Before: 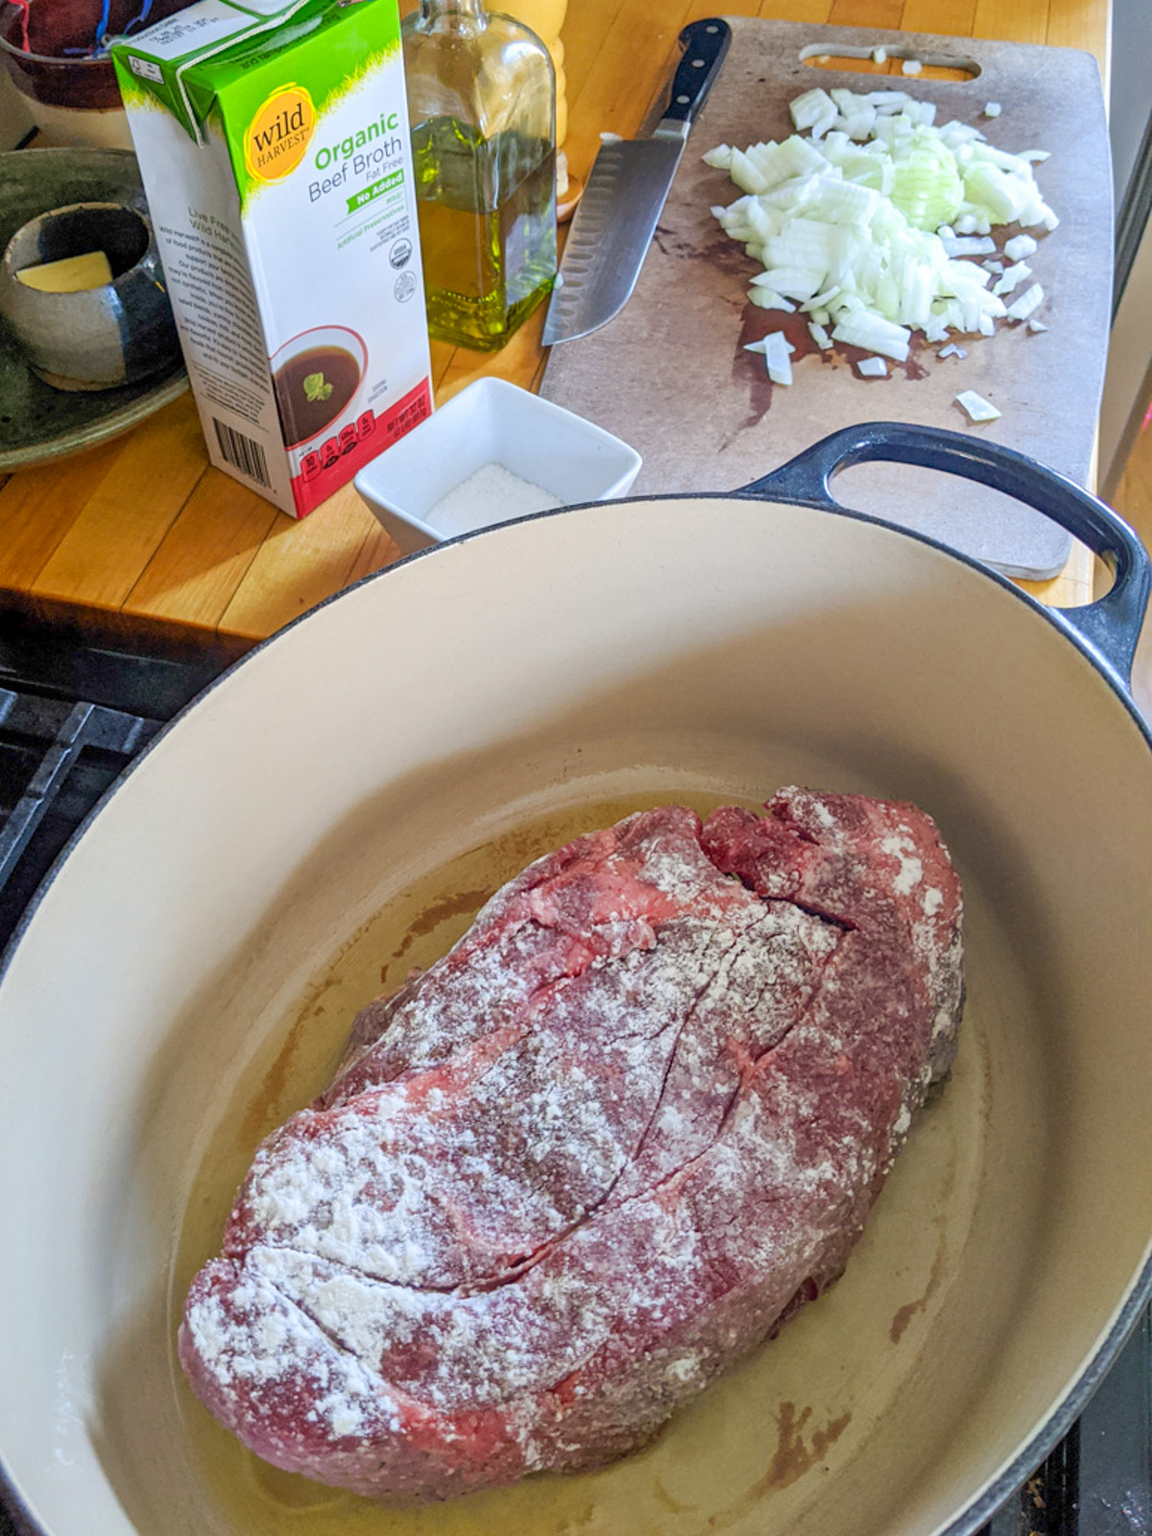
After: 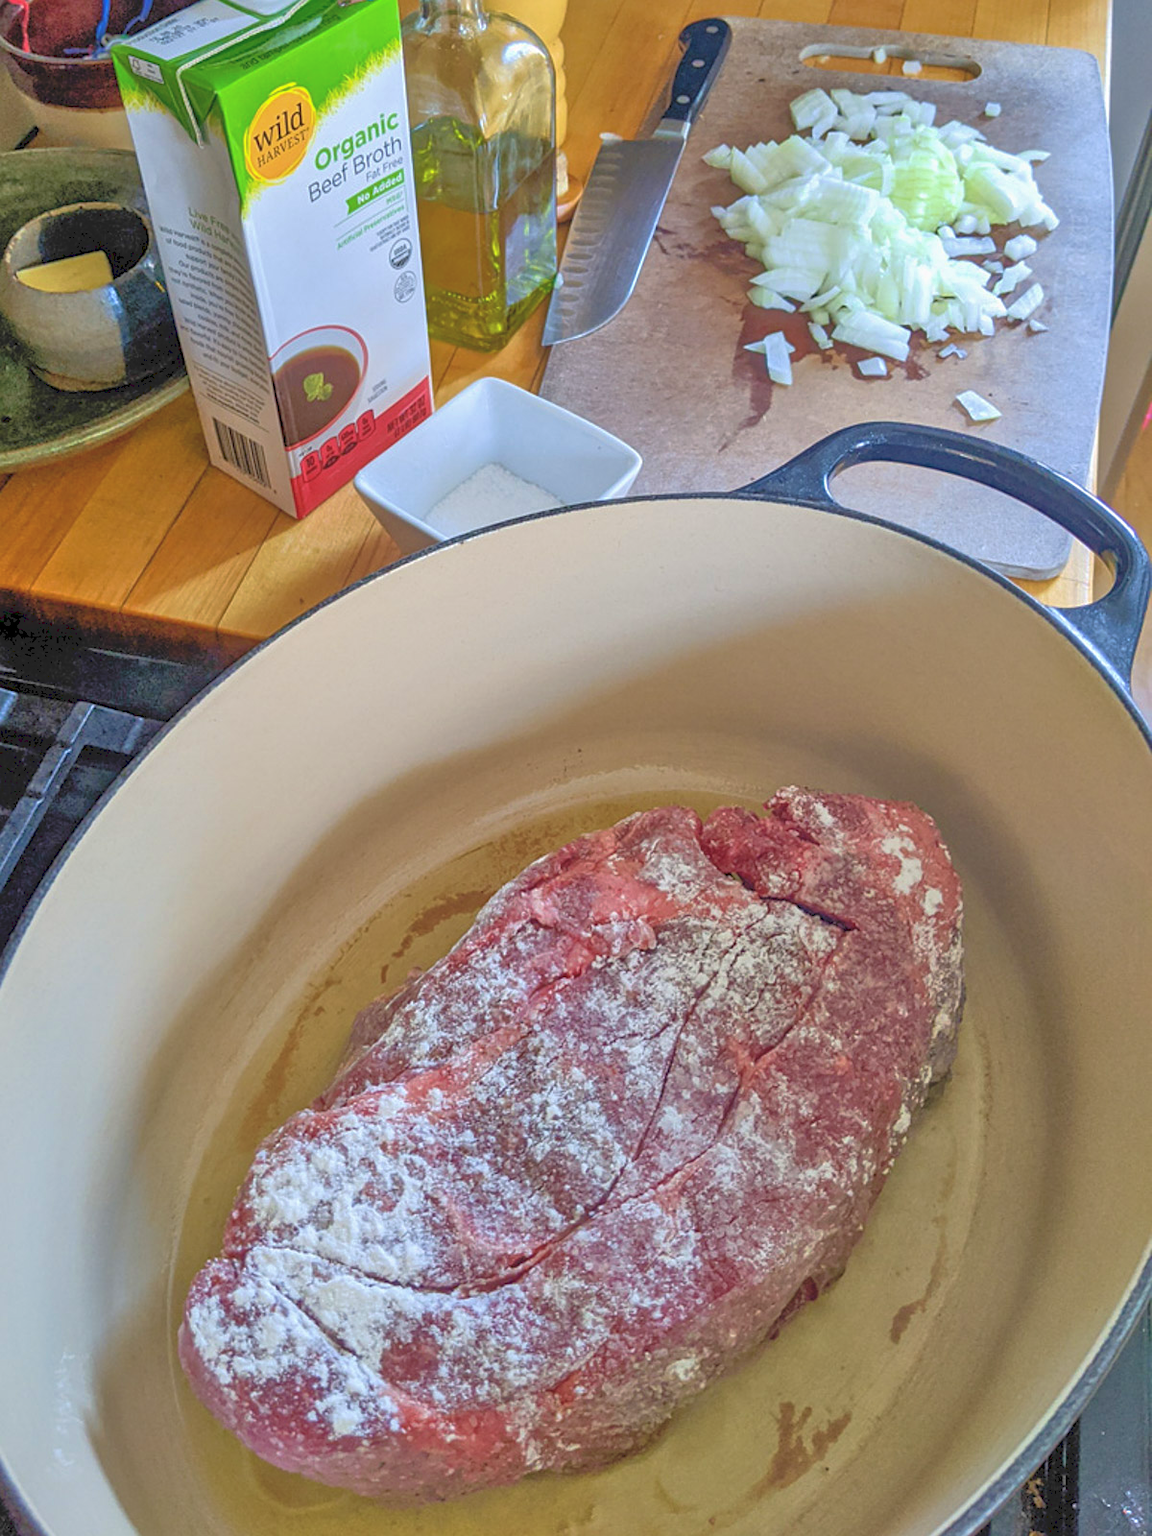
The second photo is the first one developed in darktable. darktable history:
tone curve: curves: ch0 [(0, 0) (0.003, 0.126) (0.011, 0.129) (0.025, 0.133) (0.044, 0.143) (0.069, 0.155) (0.1, 0.17) (0.136, 0.189) (0.177, 0.217) (0.224, 0.25) (0.277, 0.293) (0.335, 0.346) (0.399, 0.398) (0.468, 0.456) (0.543, 0.517) (0.623, 0.583) (0.709, 0.659) (0.801, 0.756) (0.898, 0.856) (1, 1)], preserve colors none
exposure: exposure -0.046 EV, compensate highlight preservation false
tone equalizer: -7 EV 0.151 EV, -6 EV 0.584 EV, -5 EV 1.19 EV, -4 EV 1.33 EV, -3 EV 1.13 EV, -2 EV 0.6 EV, -1 EV 0.146 EV
sharpen: radius 1.246, amount 0.292, threshold 0.216
velvia: on, module defaults
